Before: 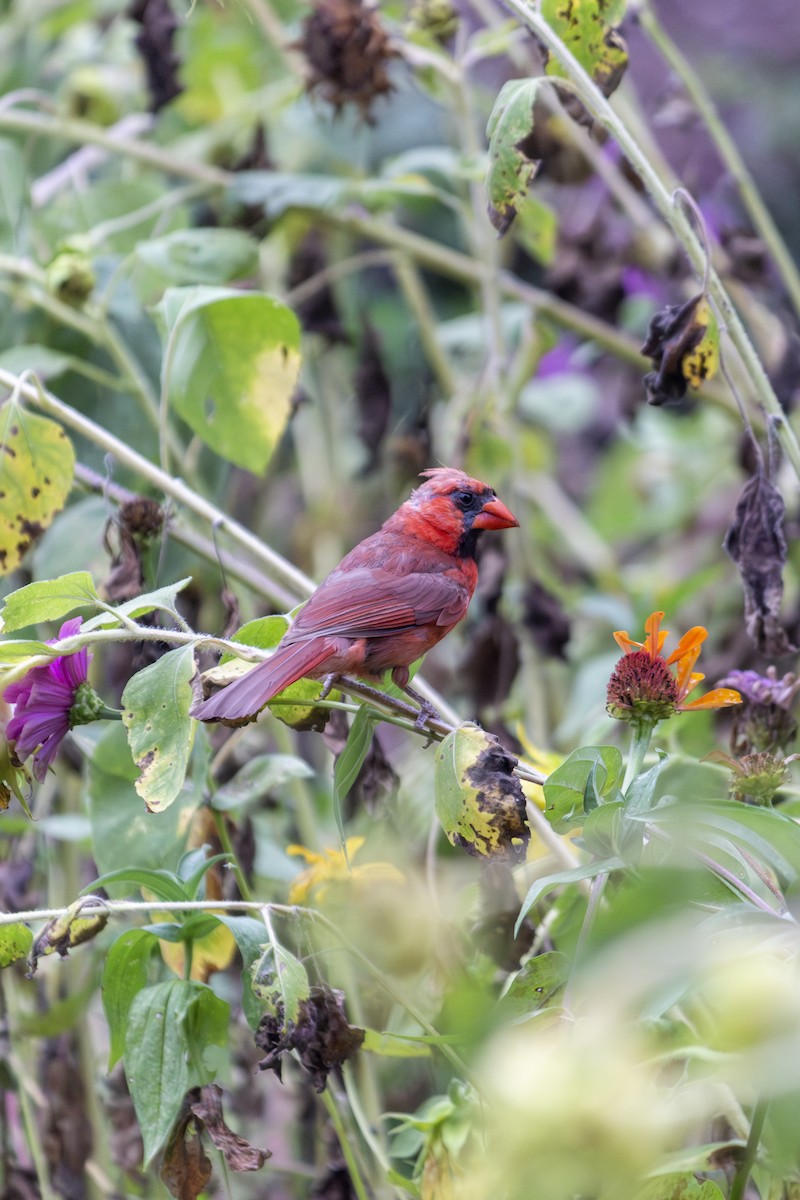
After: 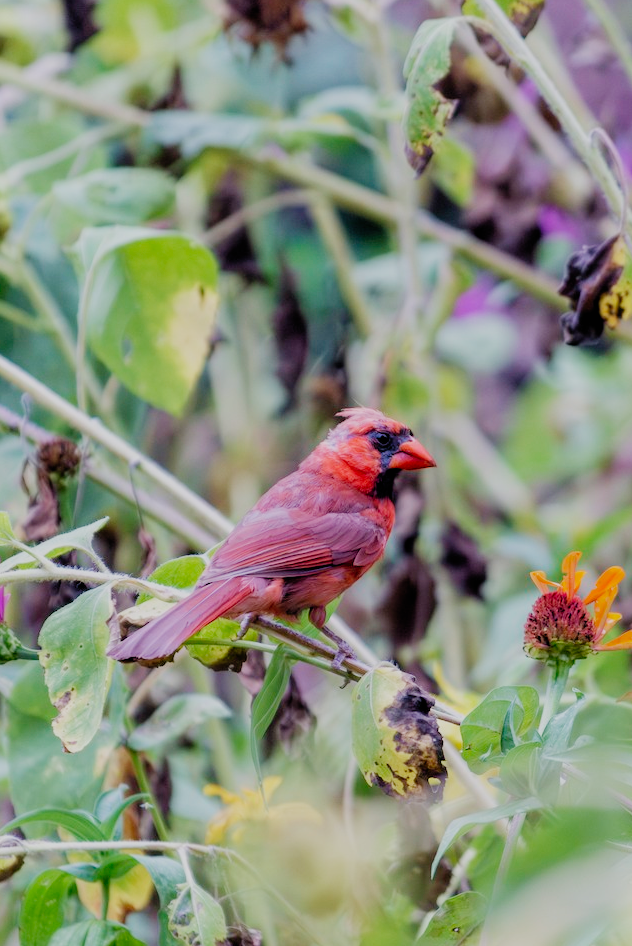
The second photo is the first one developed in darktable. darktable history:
crop and rotate: left 10.422%, top 5.044%, right 10.504%, bottom 16.114%
filmic rgb: black relative exposure -7.37 EV, white relative exposure 5.05 EV, threshold 3 EV, hardness 3.21, preserve chrominance no, color science v5 (2021), enable highlight reconstruction true
velvia: strength 14.63%
levels: levels [0, 0.478, 1]
